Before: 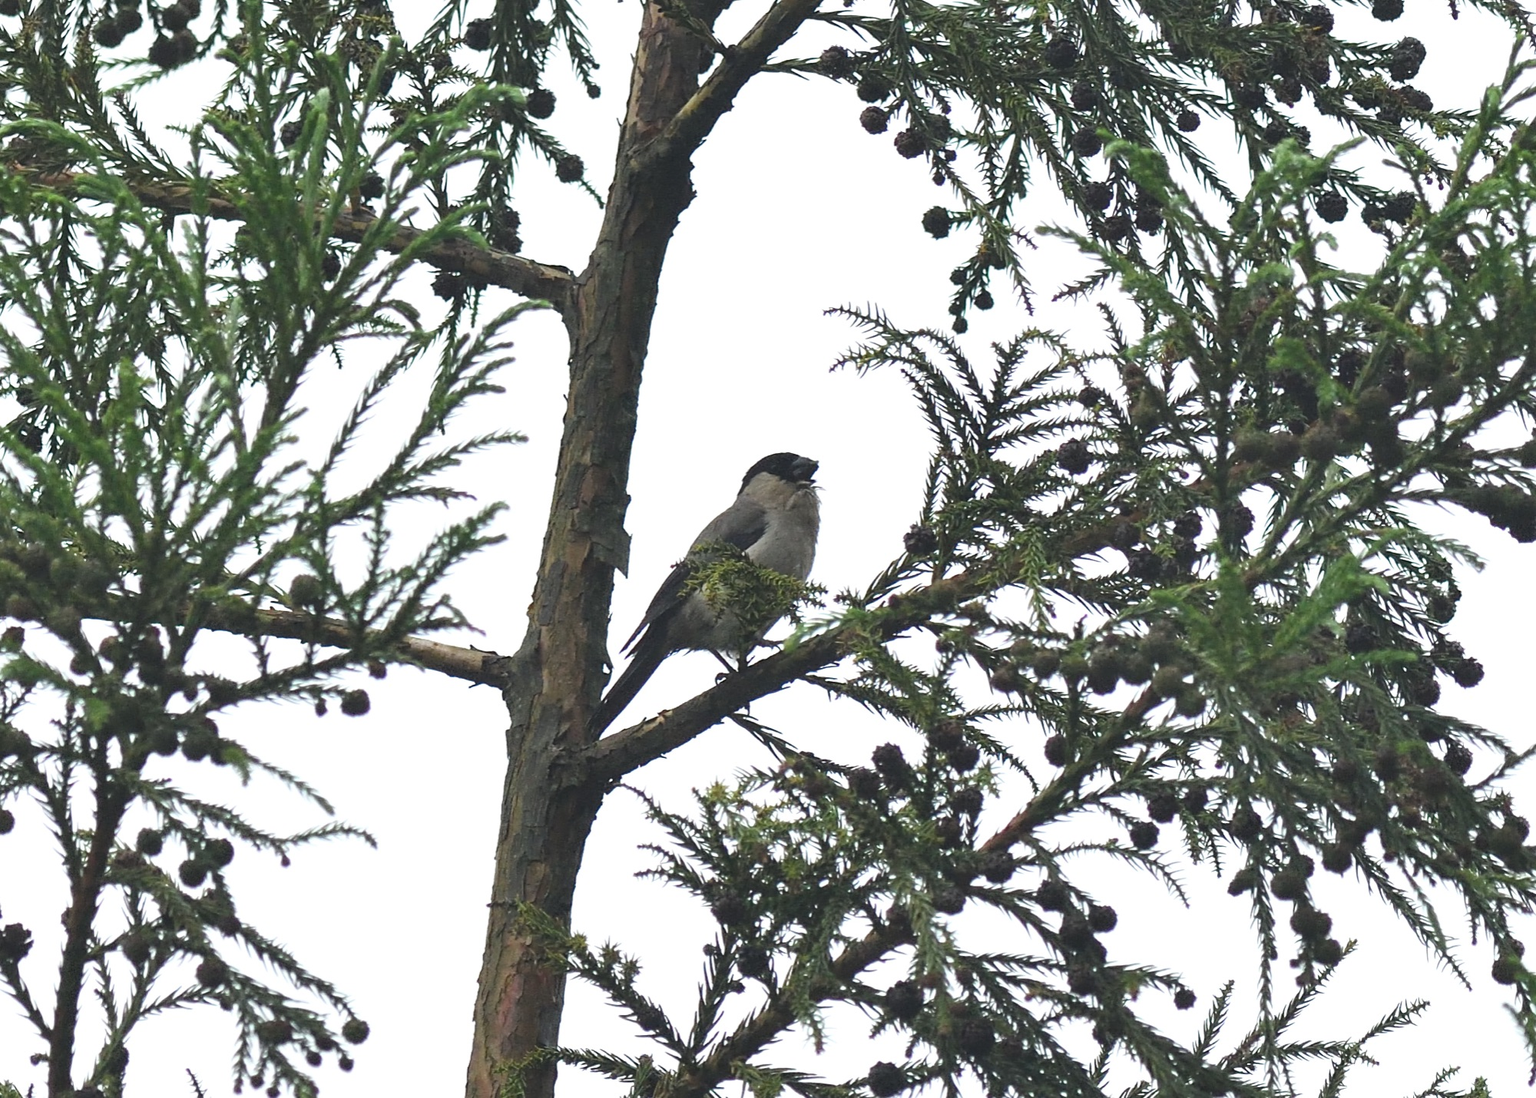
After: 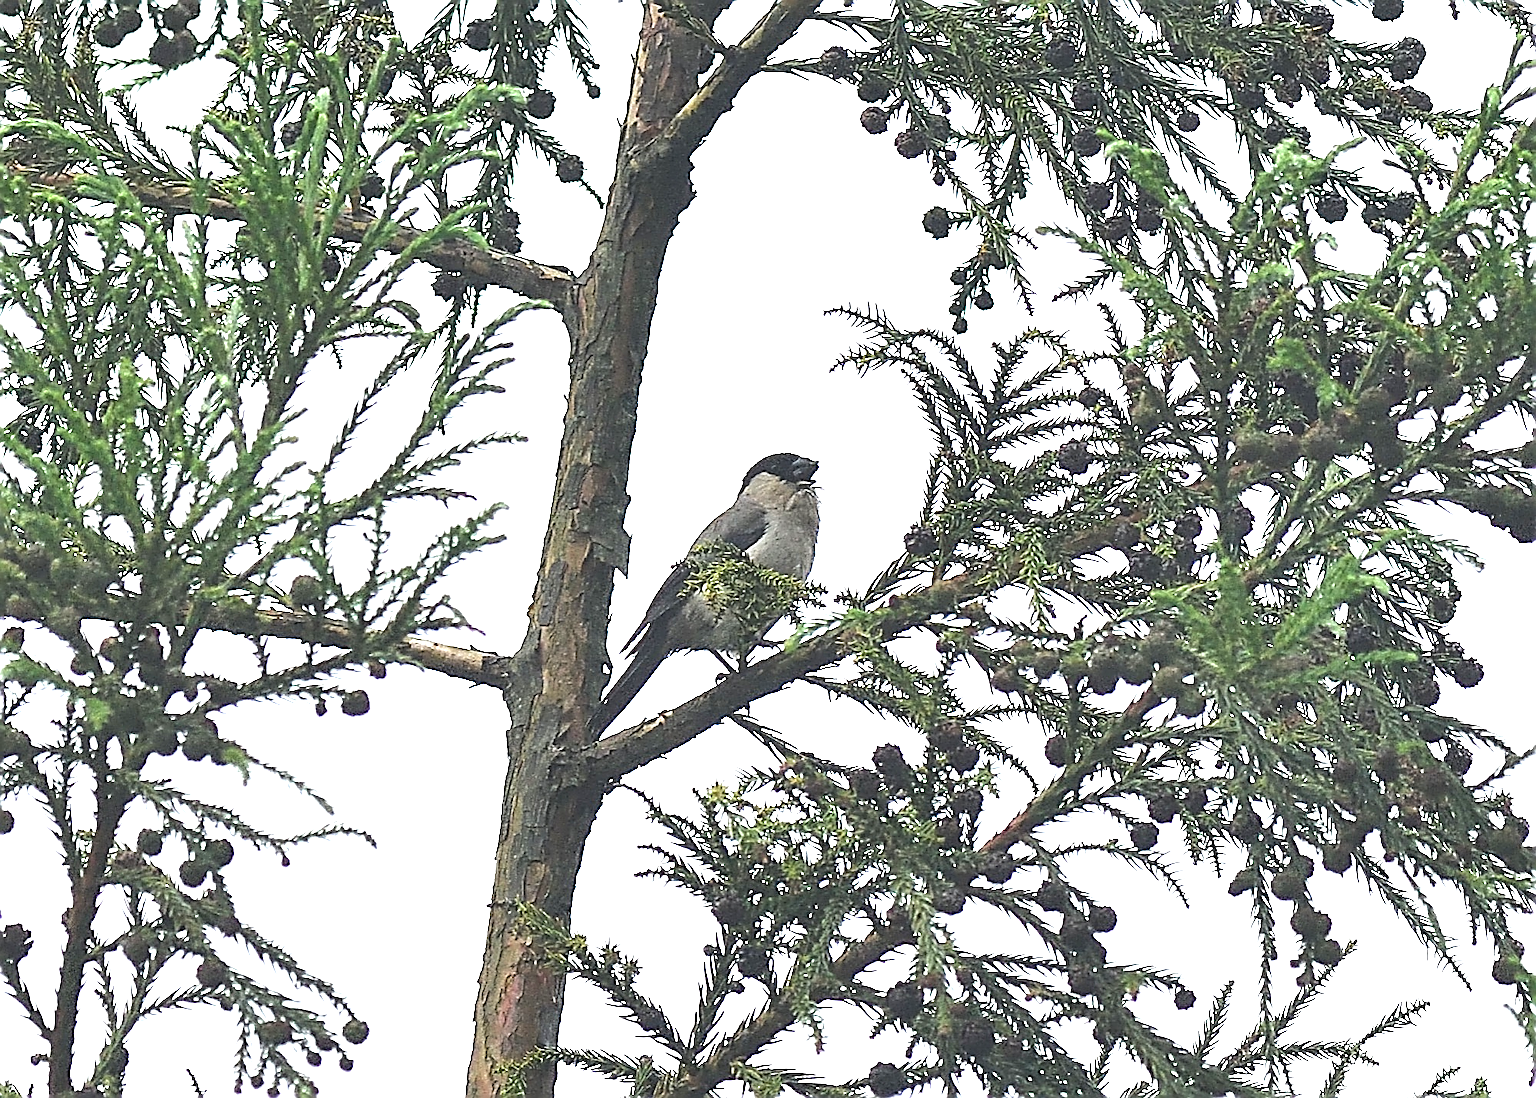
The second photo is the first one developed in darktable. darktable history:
tone curve: curves: ch0 [(0, 0) (0.003, 0.003) (0.011, 0.011) (0.025, 0.025) (0.044, 0.044) (0.069, 0.069) (0.1, 0.099) (0.136, 0.135) (0.177, 0.177) (0.224, 0.224) (0.277, 0.276) (0.335, 0.334) (0.399, 0.398) (0.468, 0.467) (0.543, 0.565) (0.623, 0.641) (0.709, 0.723) (0.801, 0.81) (0.898, 0.902) (1, 1)], color space Lab, linked channels, preserve colors none
sharpen: amount 1.999
exposure: black level correction 0, exposure 1.106 EV, compensate highlight preservation false
